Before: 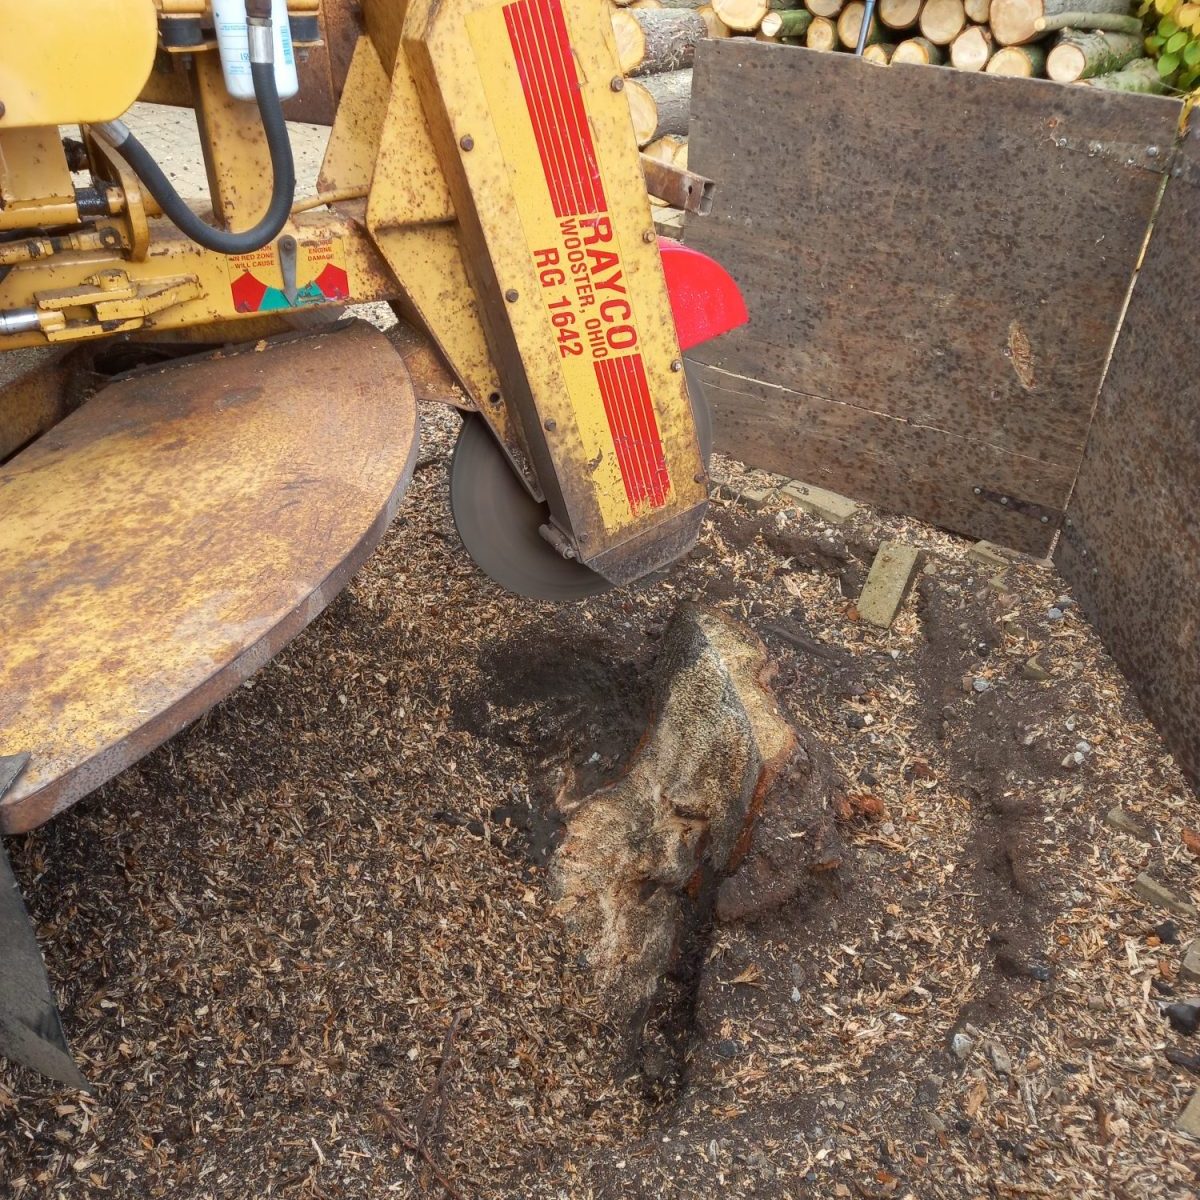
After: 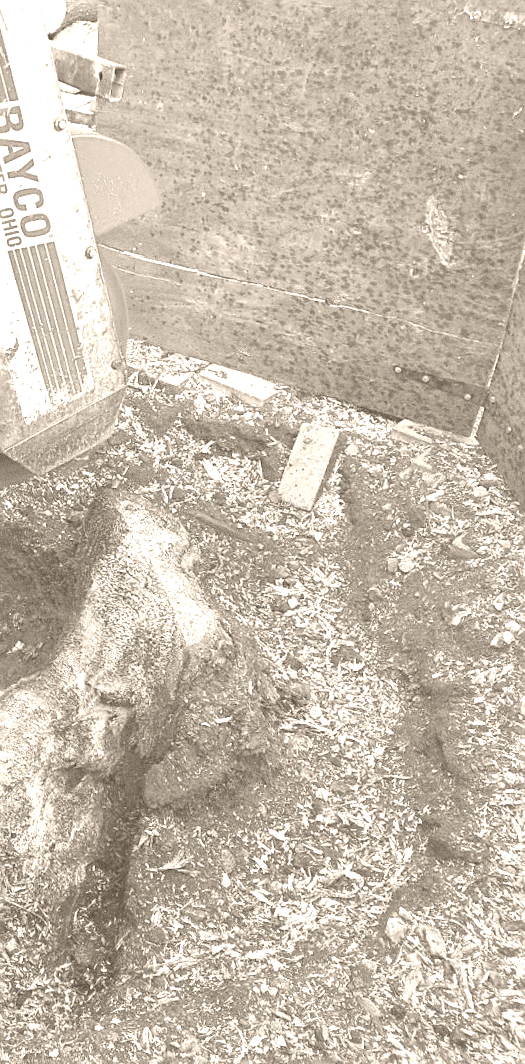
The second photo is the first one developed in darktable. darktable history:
rotate and perspective: rotation -1.32°, lens shift (horizontal) -0.031, crop left 0.015, crop right 0.985, crop top 0.047, crop bottom 0.982
sharpen: on, module defaults
color balance rgb: shadows lift › chroma 2%, shadows lift › hue 219.6°, power › hue 313.2°, highlights gain › chroma 3%, highlights gain › hue 75.6°, global offset › luminance 0.5%, perceptual saturation grading › global saturation 15.33%, perceptual saturation grading › highlights -19.33%, perceptual saturation grading › shadows 20%, global vibrance 20%
colorize: hue 34.49°, saturation 35.33%, source mix 100%, version 1
exposure: exposure 0.236 EV, compensate highlight preservation false
shadows and highlights: low approximation 0.01, soften with gaussian
grain: coarseness 0.09 ISO
crop: left 47.628%, top 6.643%, right 7.874%
